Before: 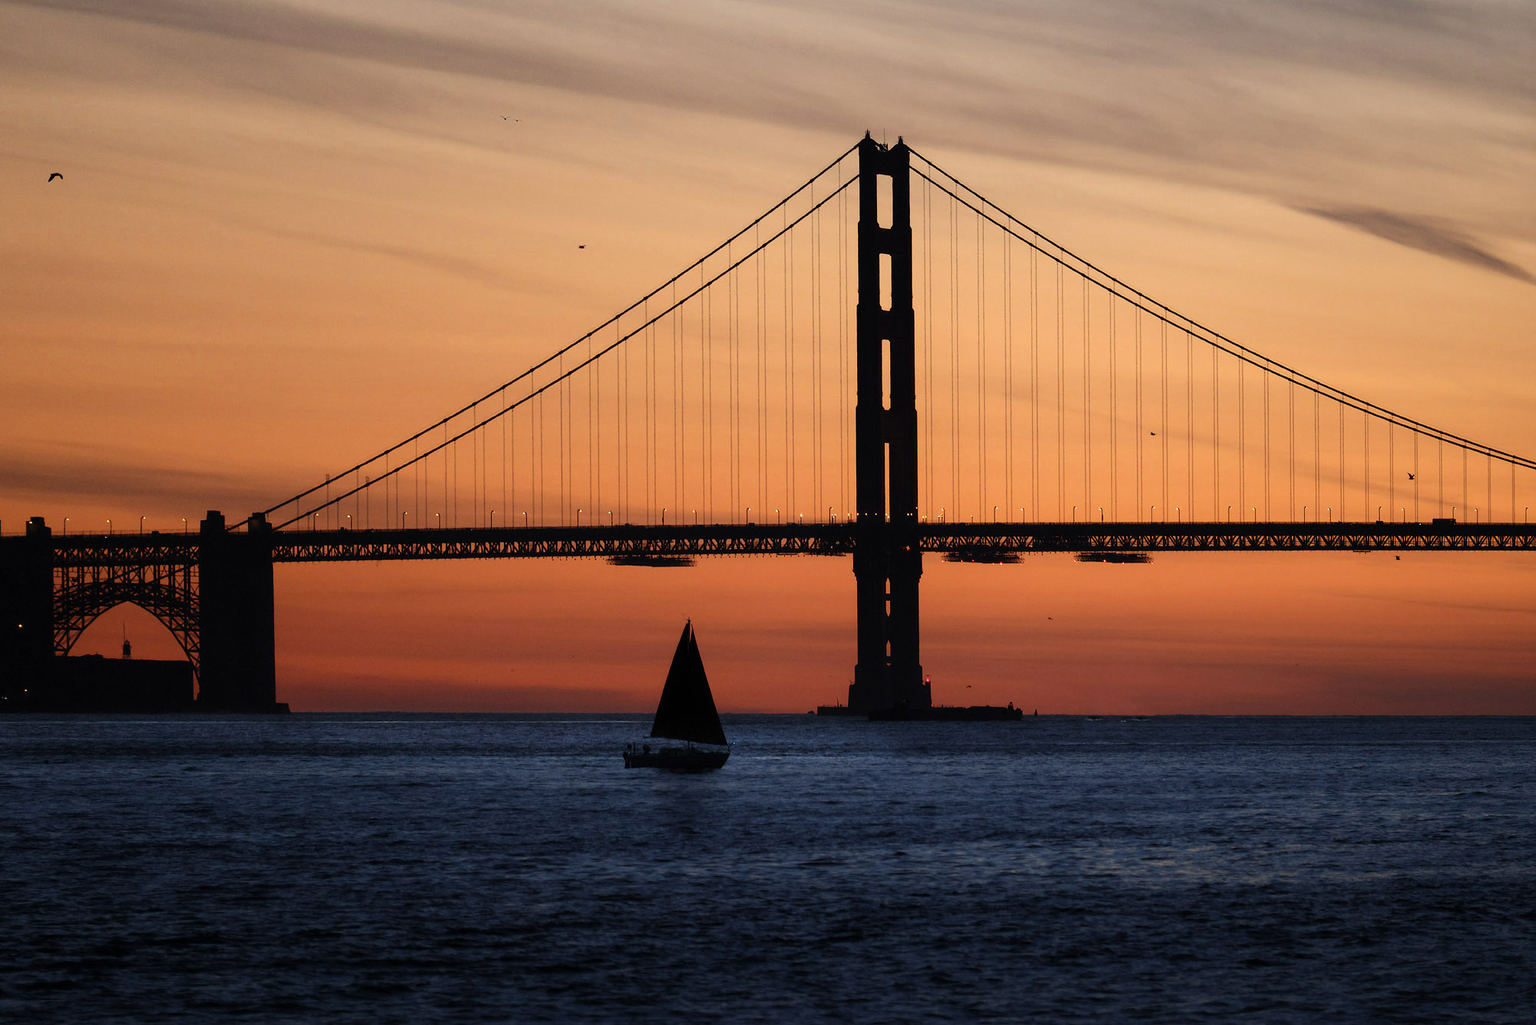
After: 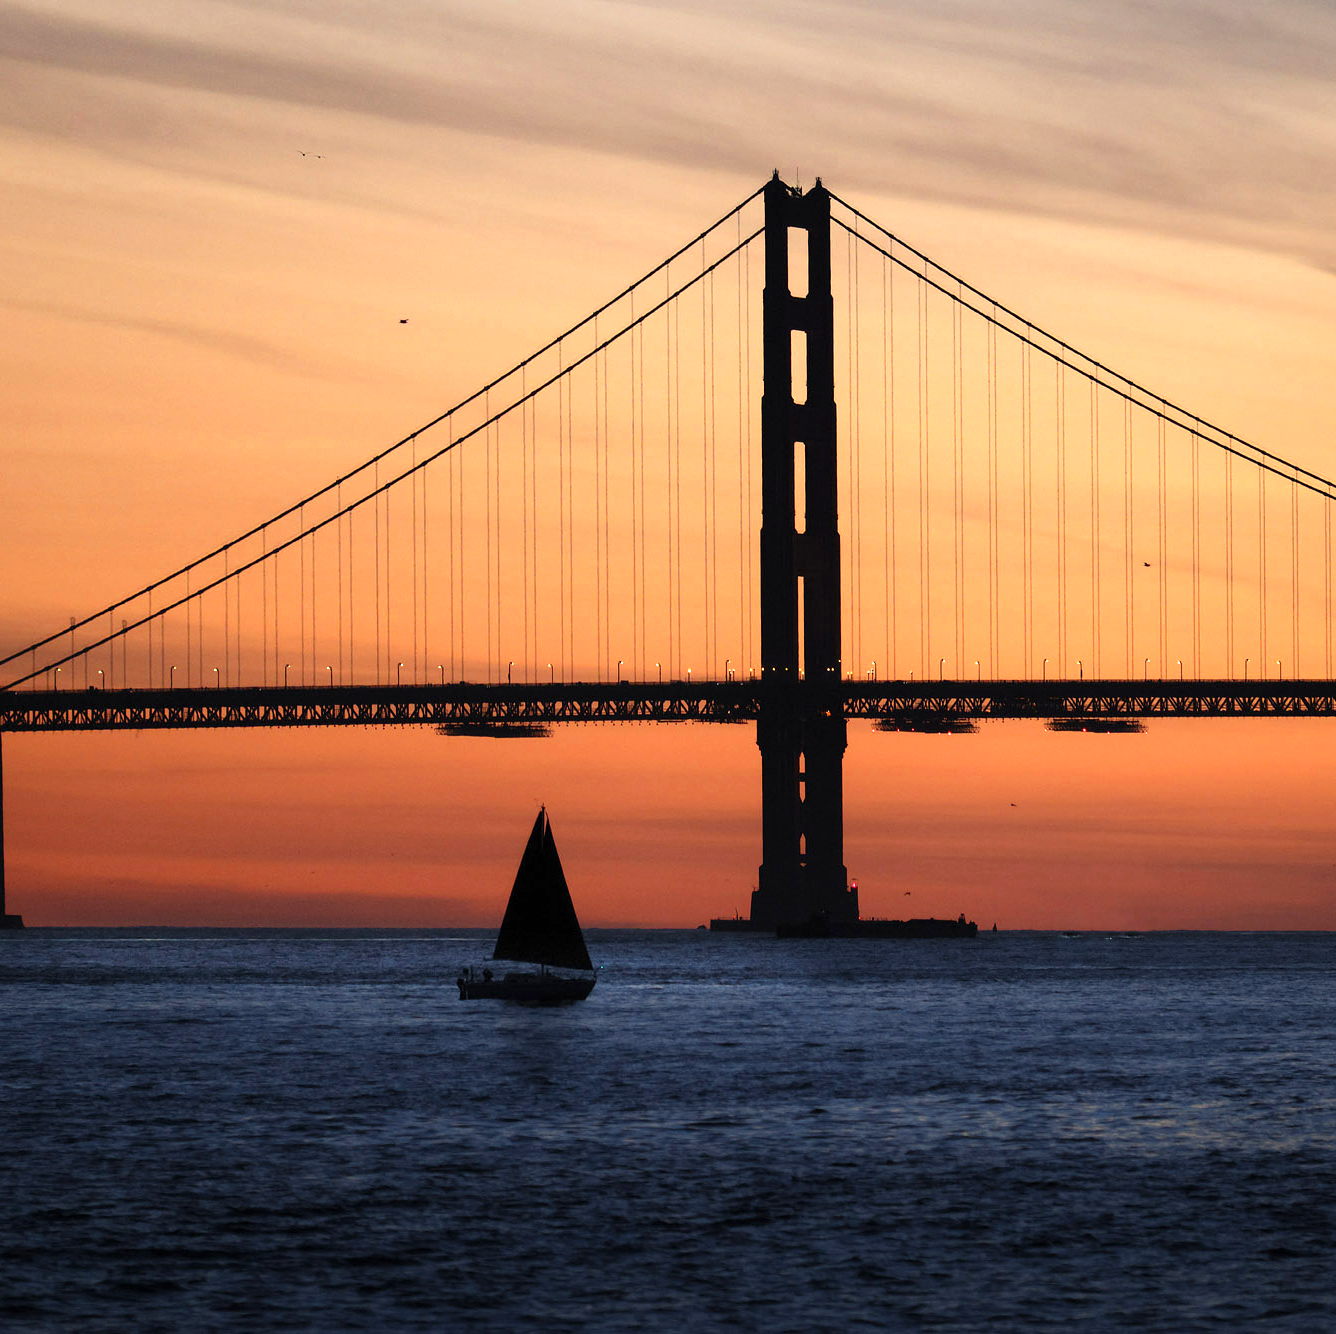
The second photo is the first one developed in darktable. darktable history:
exposure: exposure 0.556 EV, compensate highlight preservation false
crop and rotate: left 17.732%, right 15.423%
